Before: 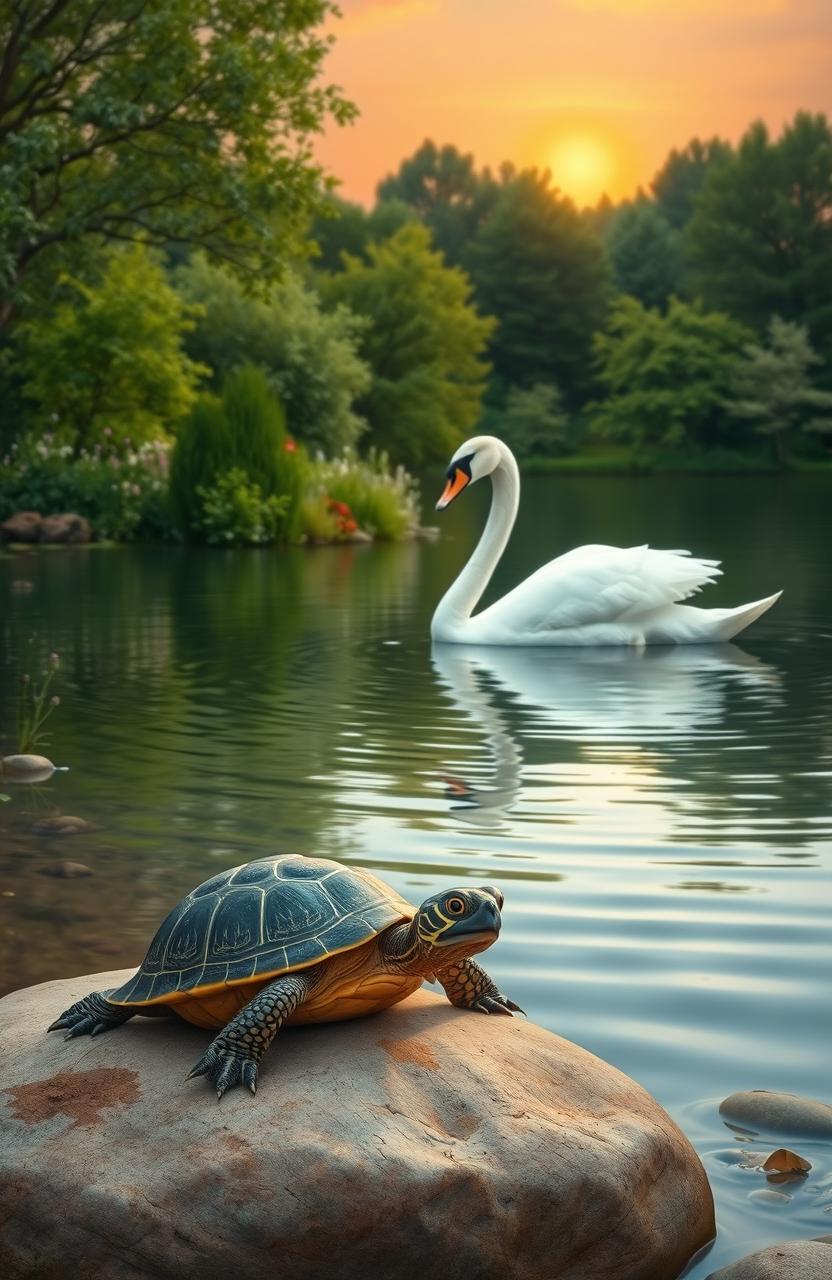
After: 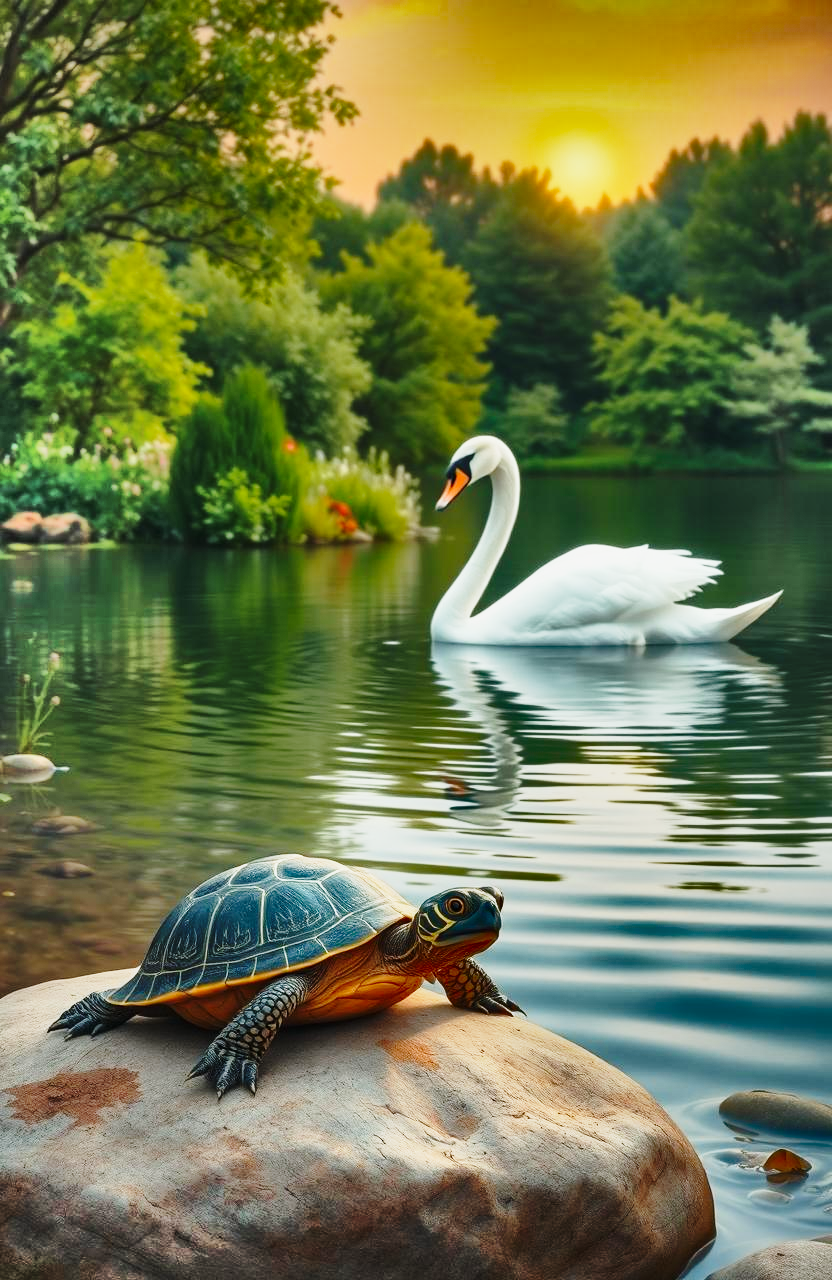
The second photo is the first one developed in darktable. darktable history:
base curve: curves: ch0 [(0, 0) (0.028, 0.03) (0.121, 0.232) (0.46, 0.748) (0.859, 0.968) (1, 1)], preserve colors none
shadows and highlights: radius 123.98, shadows 100, white point adjustment -3, highlights -100, highlights color adjustment 89.84%, soften with gaussian
